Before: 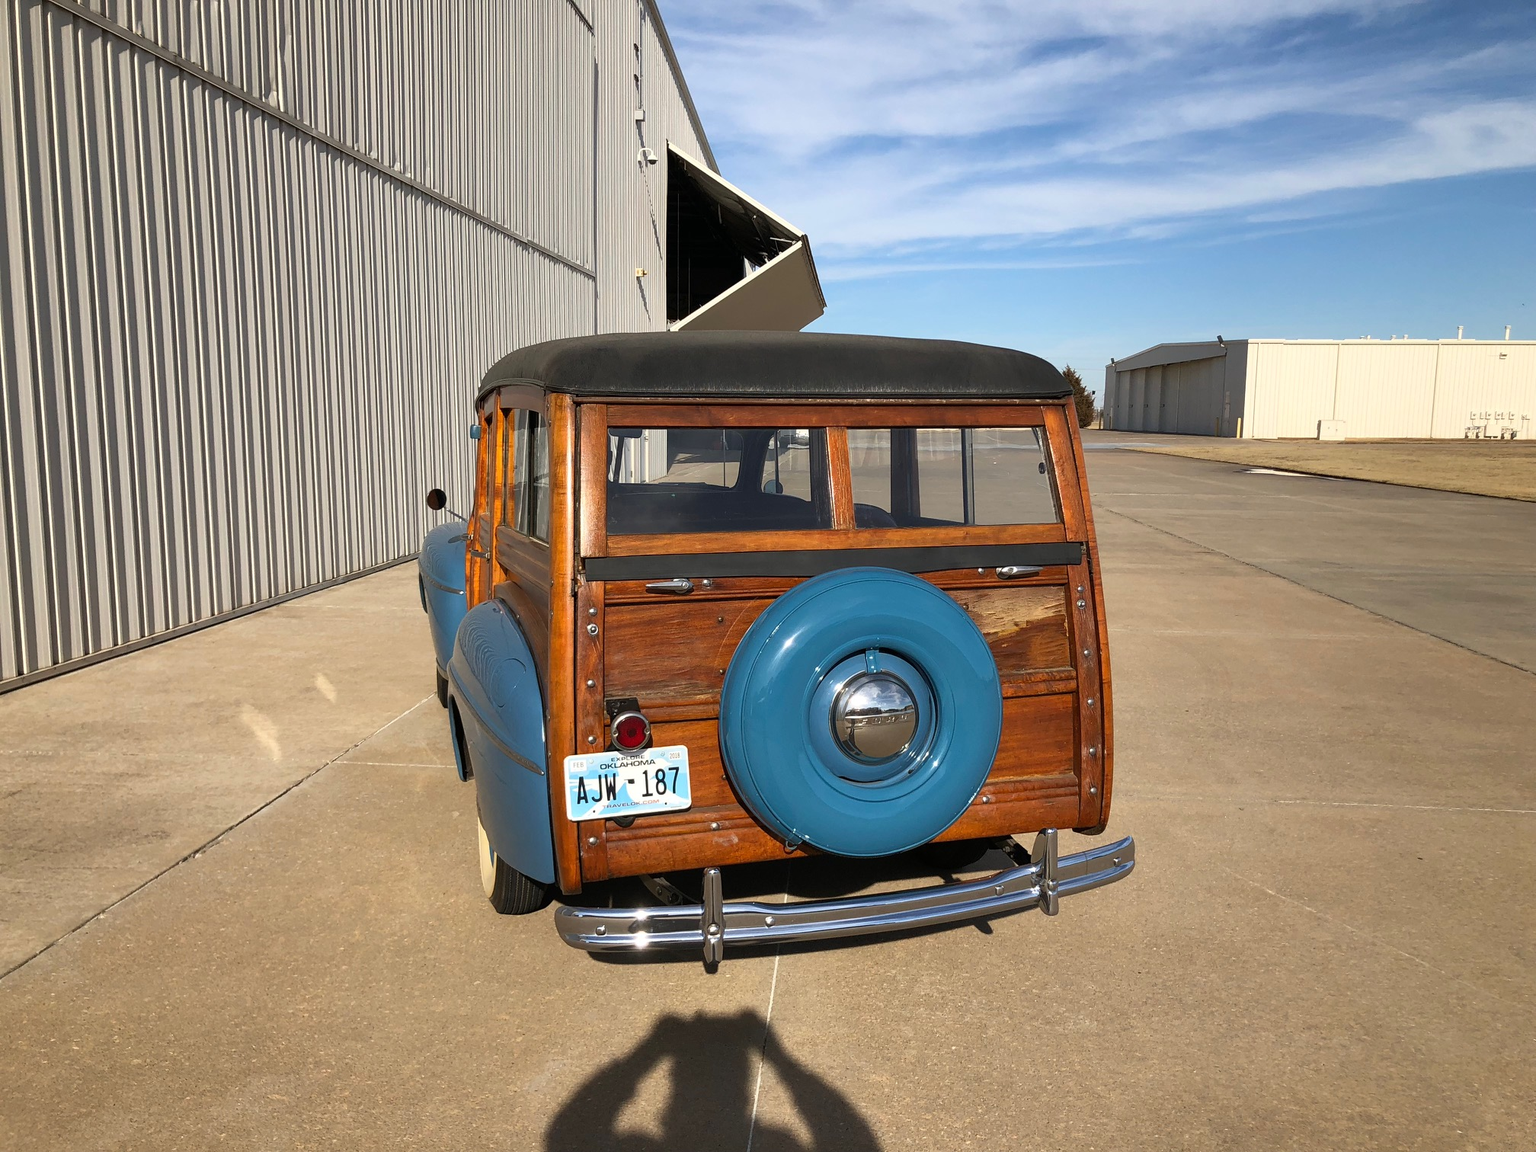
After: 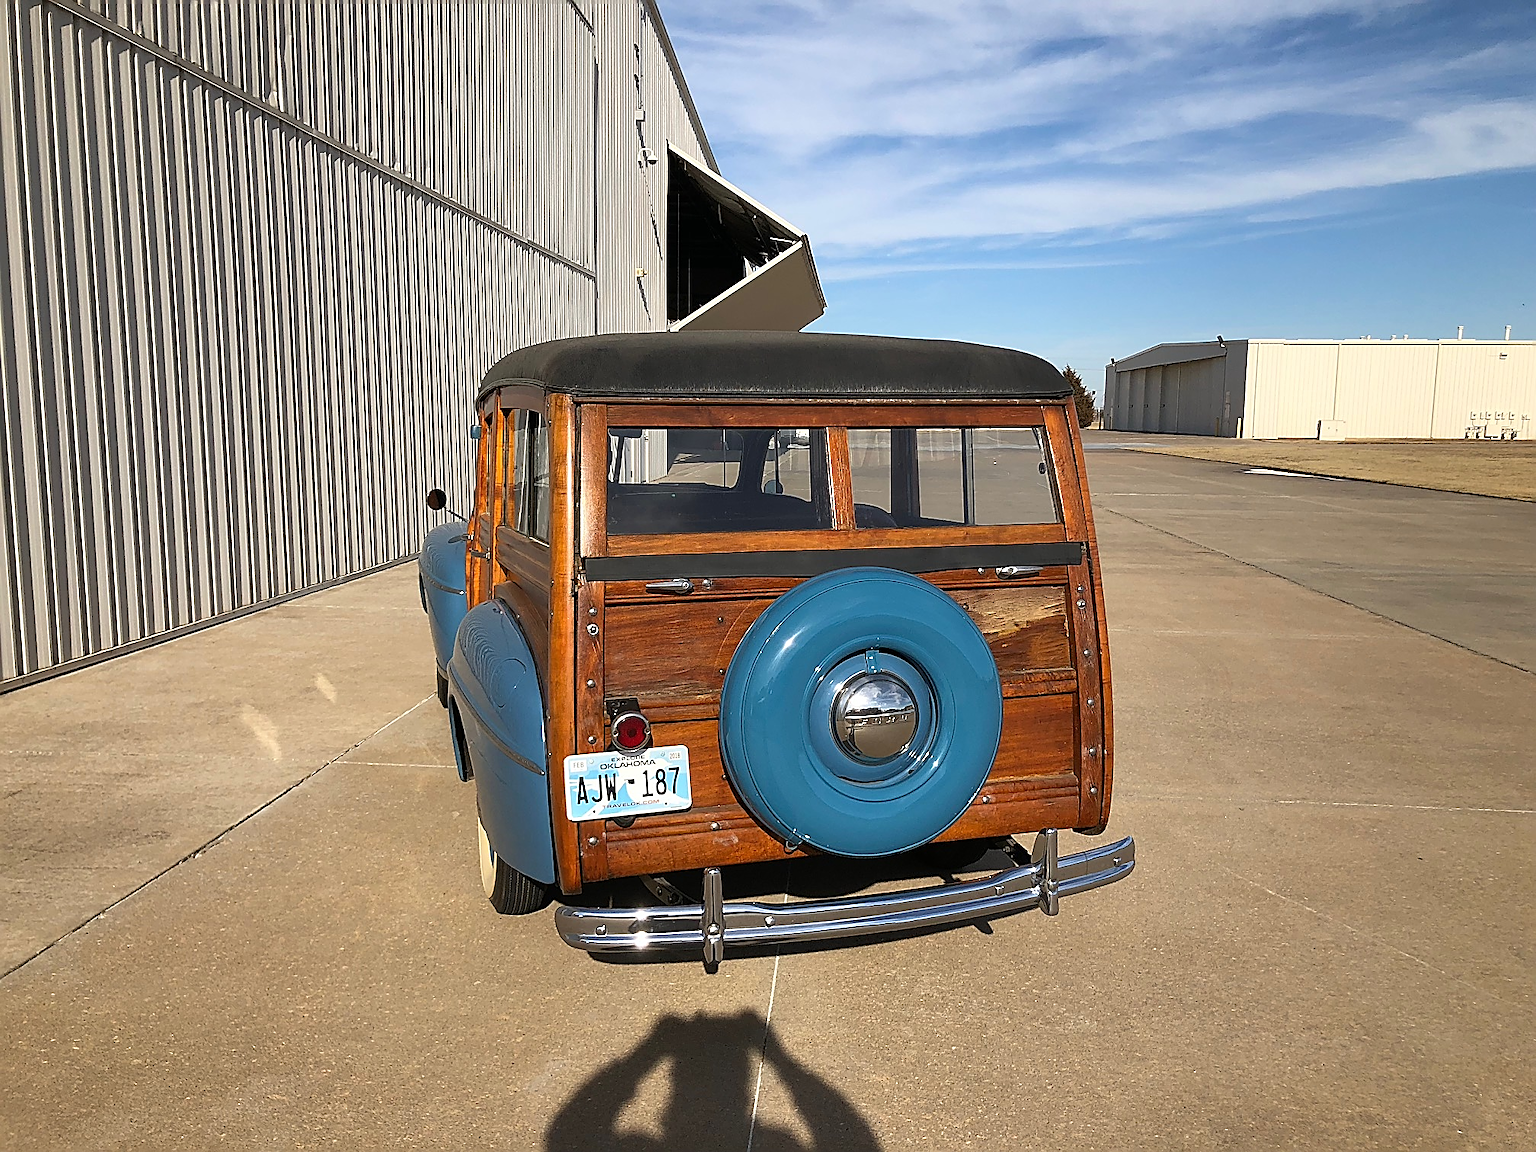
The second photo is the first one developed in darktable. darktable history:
sharpen: radius 1.638, amount 1.311
